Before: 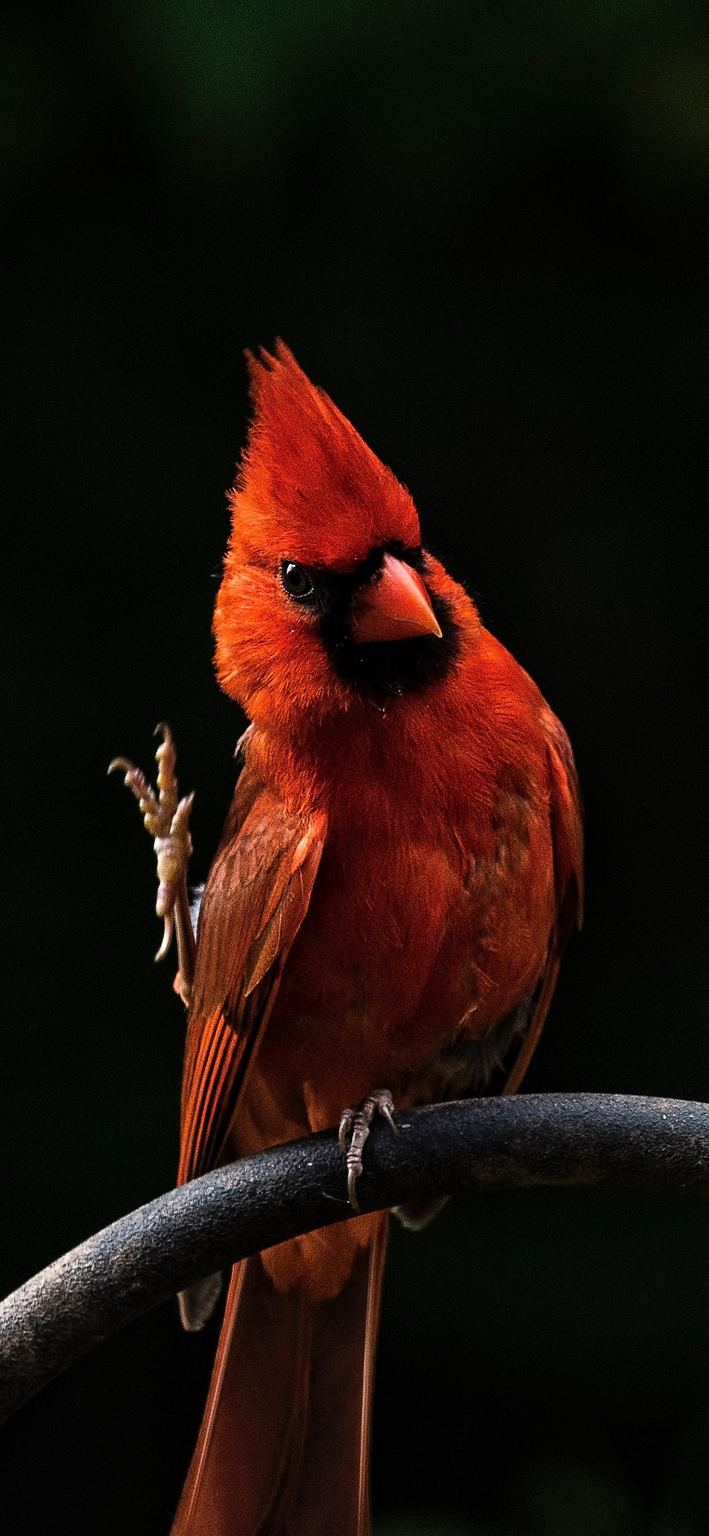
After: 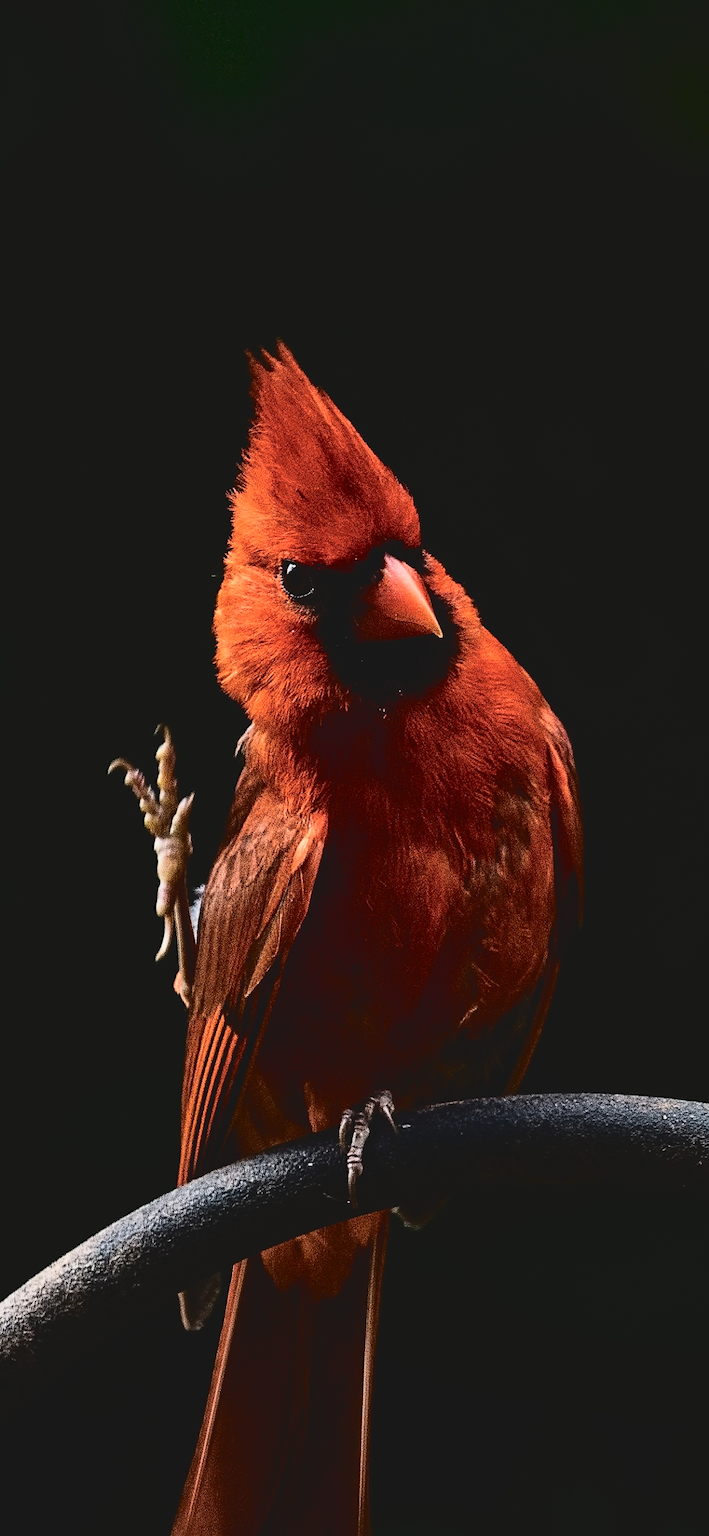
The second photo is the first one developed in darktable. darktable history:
contrast brightness saturation: contrast -0.101, saturation -0.1
tone curve: curves: ch0 [(0, 0) (0.003, 0.075) (0.011, 0.079) (0.025, 0.079) (0.044, 0.082) (0.069, 0.085) (0.1, 0.089) (0.136, 0.096) (0.177, 0.105) (0.224, 0.14) (0.277, 0.202) (0.335, 0.304) (0.399, 0.417) (0.468, 0.521) (0.543, 0.636) (0.623, 0.726) (0.709, 0.801) (0.801, 0.878) (0.898, 0.927) (1, 1)], color space Lab, independent channels, preserve colors none
